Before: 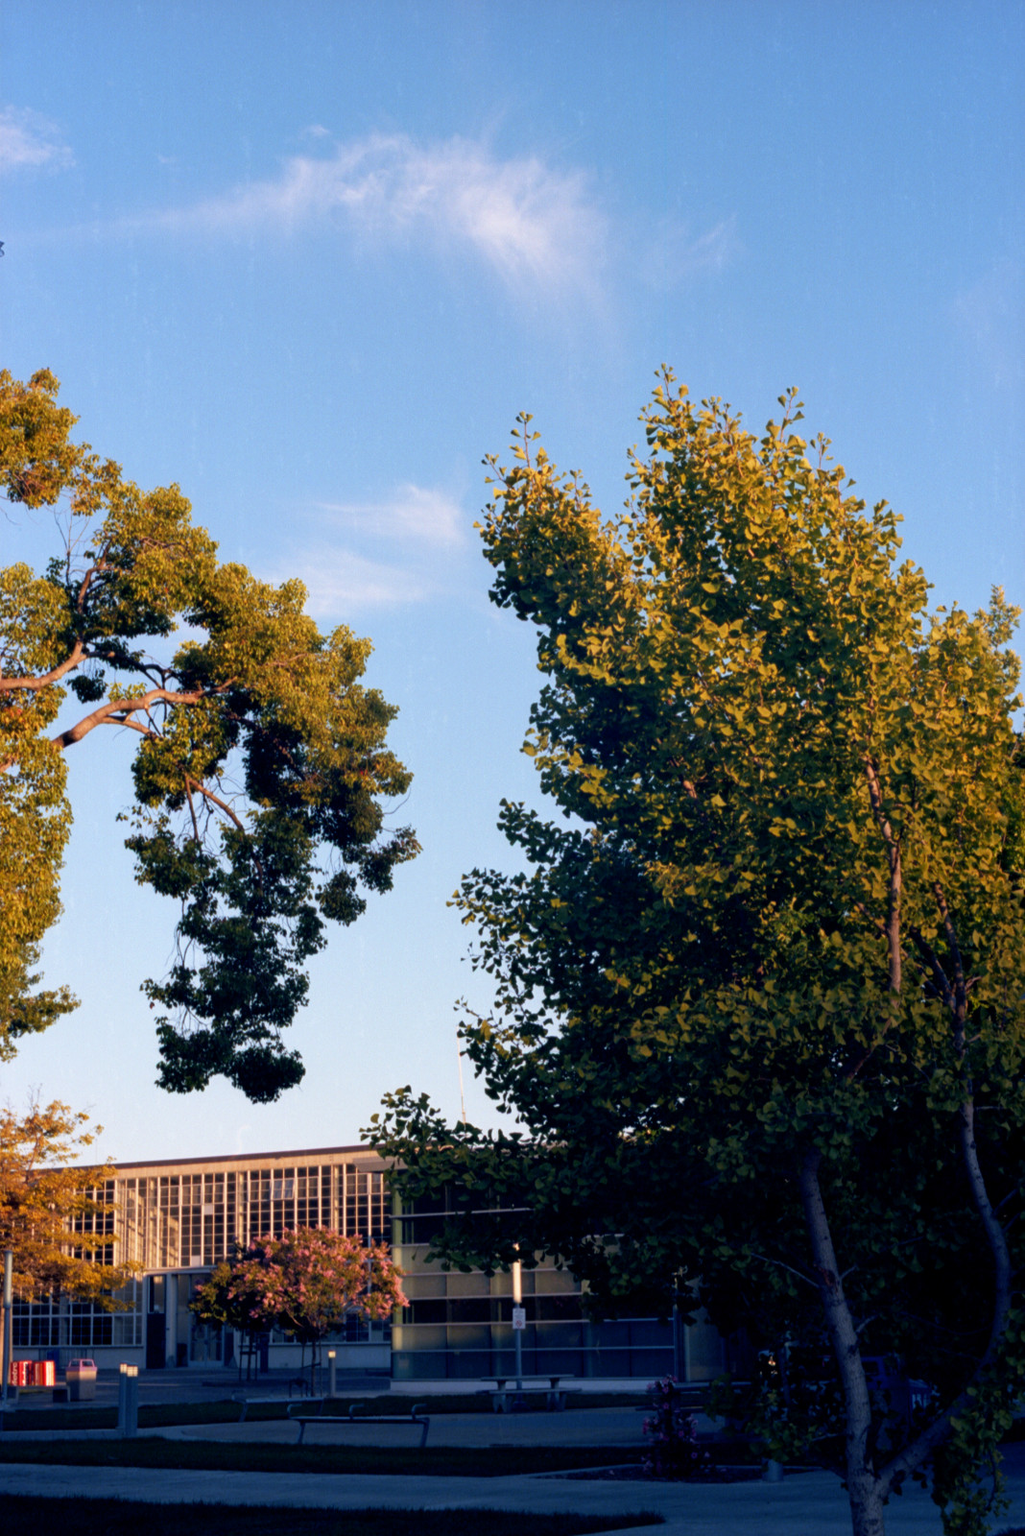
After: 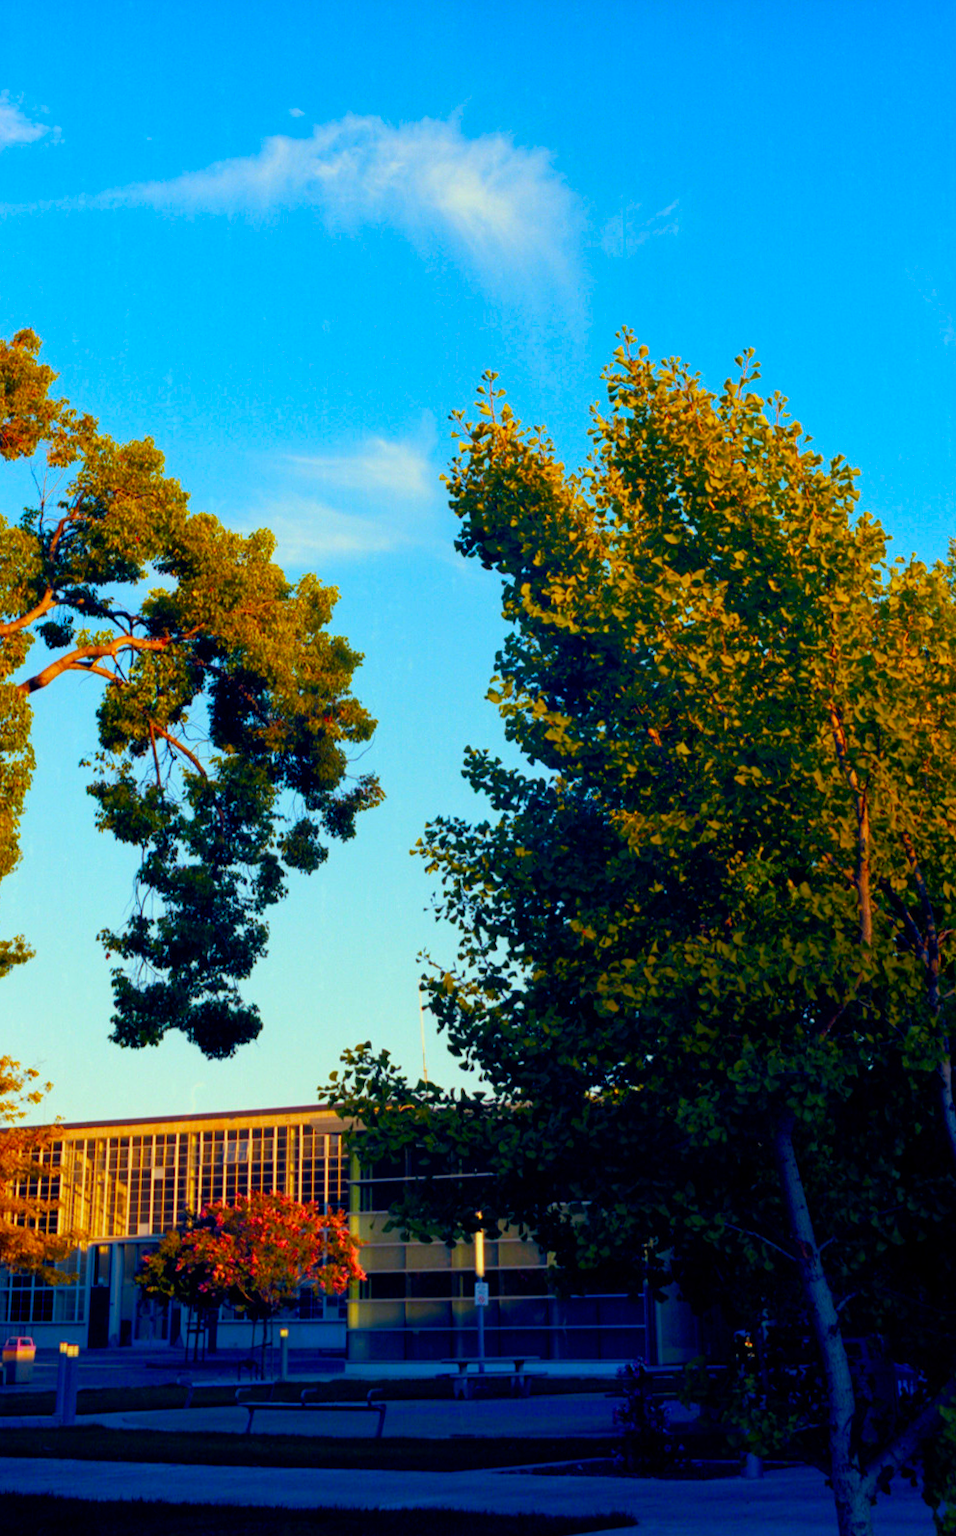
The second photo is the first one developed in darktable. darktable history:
color correction: highlights a* -10.77, highlights b* 9.8, saturation 1.72
color balance rgb: linear chroma grading › shadows -8%, linear chroma grading › global chroma 10%, perceptual saturation grading › global saturation 2%, perceptual saturation grading › highlights -2%, perceptual saturation grading › mid-tones 4%, perceptual saturation grading › shadows 8%, perceptual brilliance grading › global brilliance 2%, perceptual brilliance grading › highlights -4%, global vibrance 16%, saturation formula JzAzBz (2021)
rotate and perspective: rotation 0.215°, lens shift (vertical) -0.139, crop left 0.069, crop right 0.939, crop top 0.002, crop bottom 0.996
